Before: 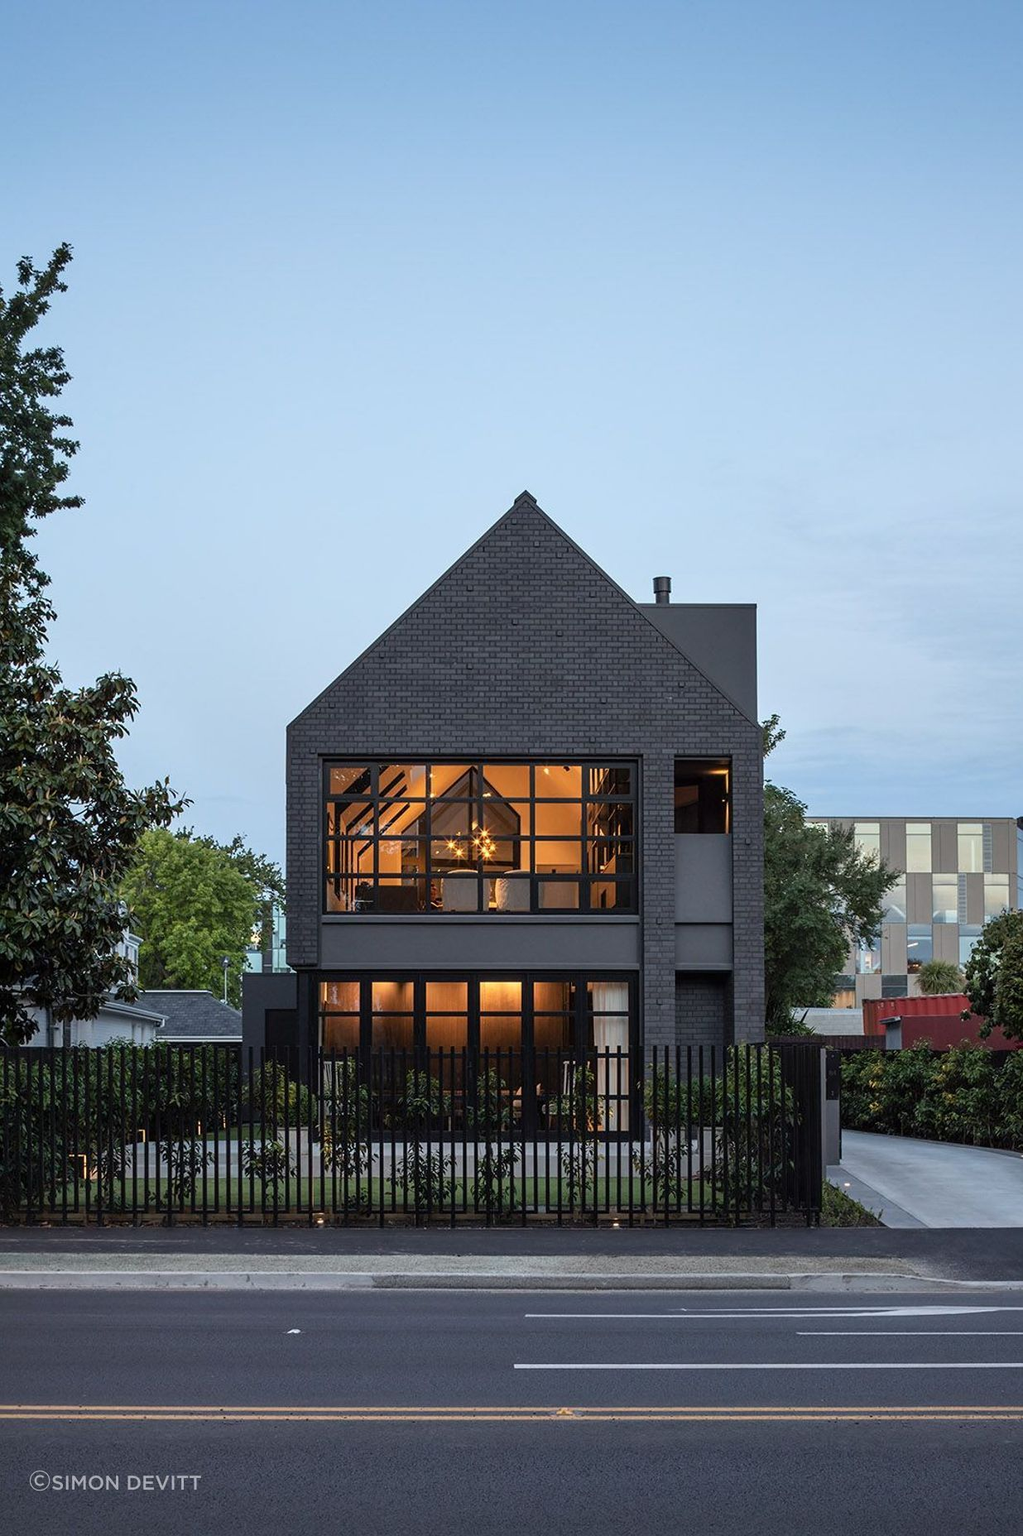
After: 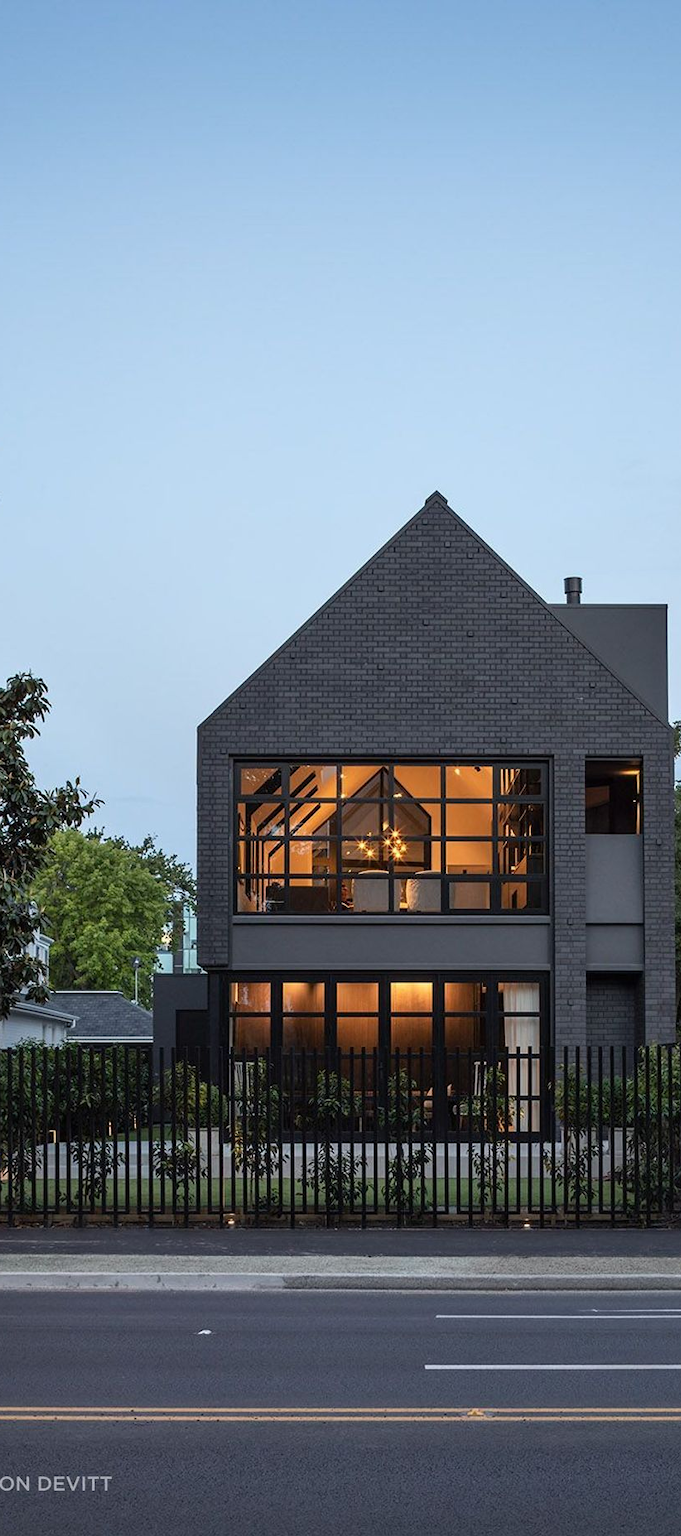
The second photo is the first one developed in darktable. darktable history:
crop and rotate: left 8.786%, right 24.548%
white balance: emerald 1
